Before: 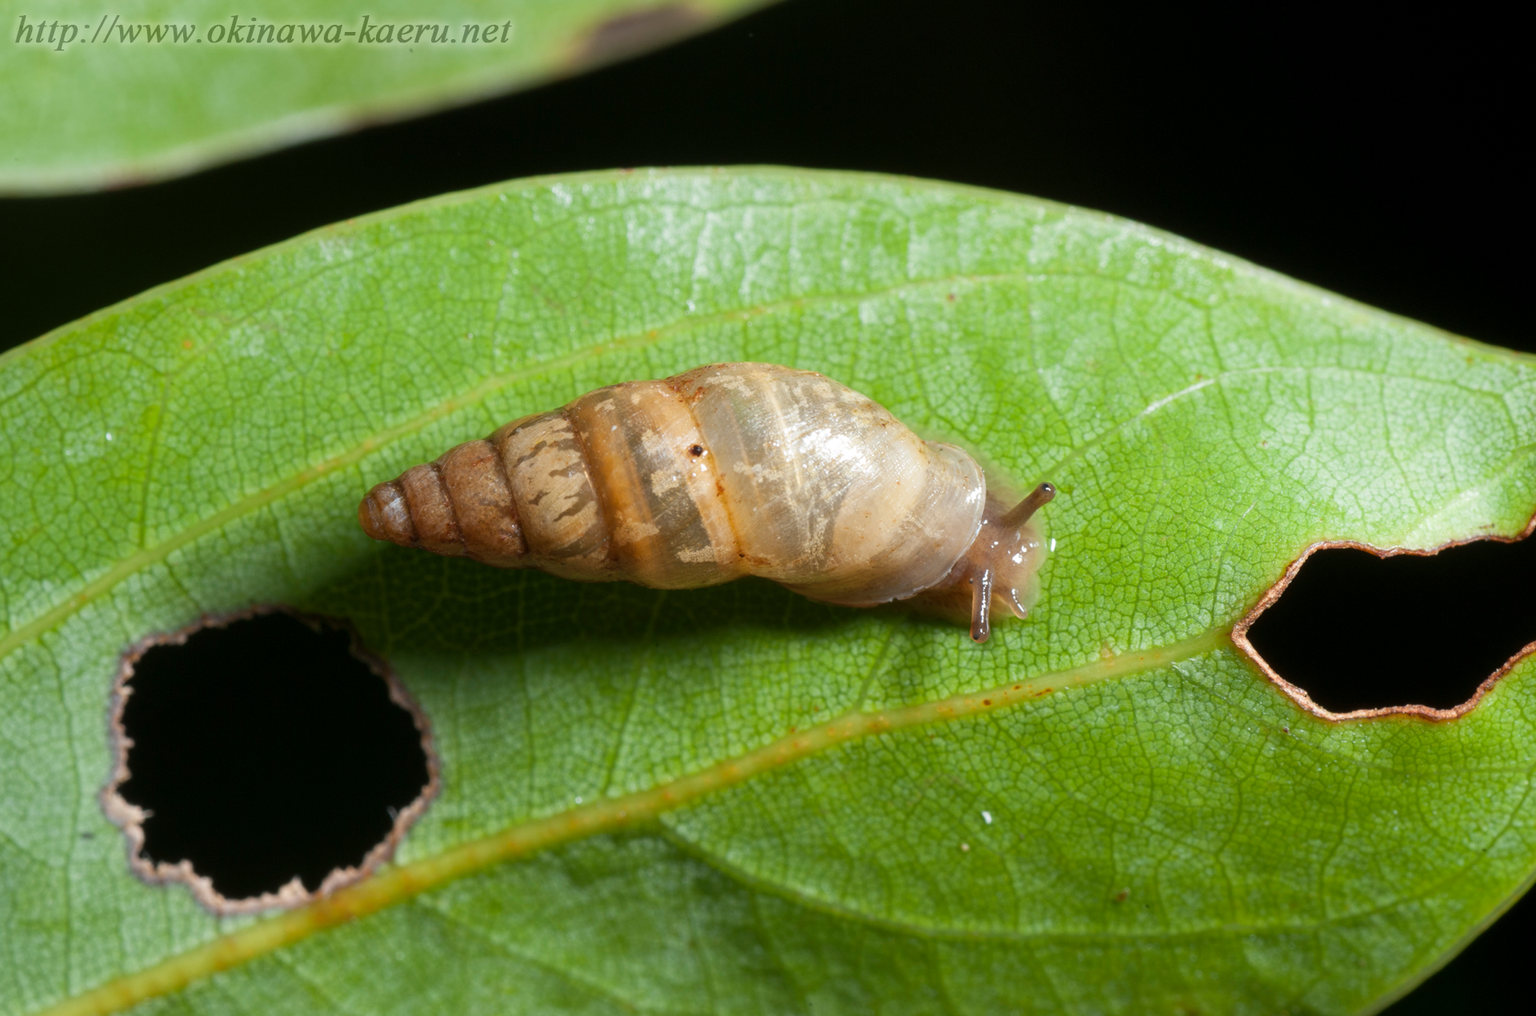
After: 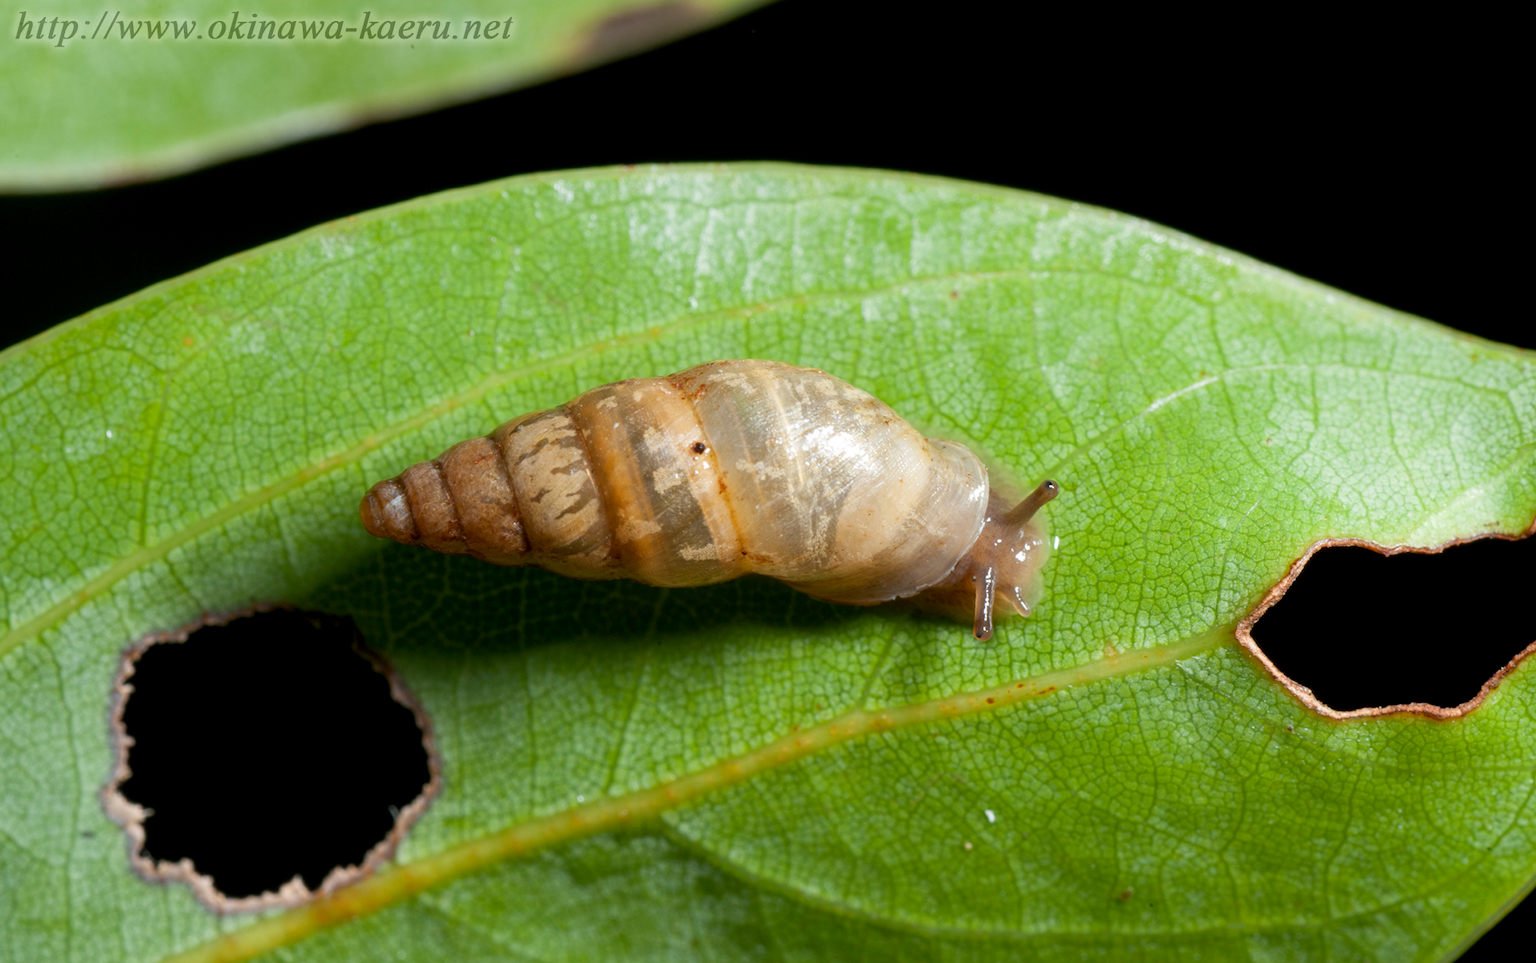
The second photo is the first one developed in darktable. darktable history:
crop: top 0.448%, right 0.264%, bottom 5.045%
exposure: black level correction 0.005, exposure 0.001 EV, compensate highlight preservation false
